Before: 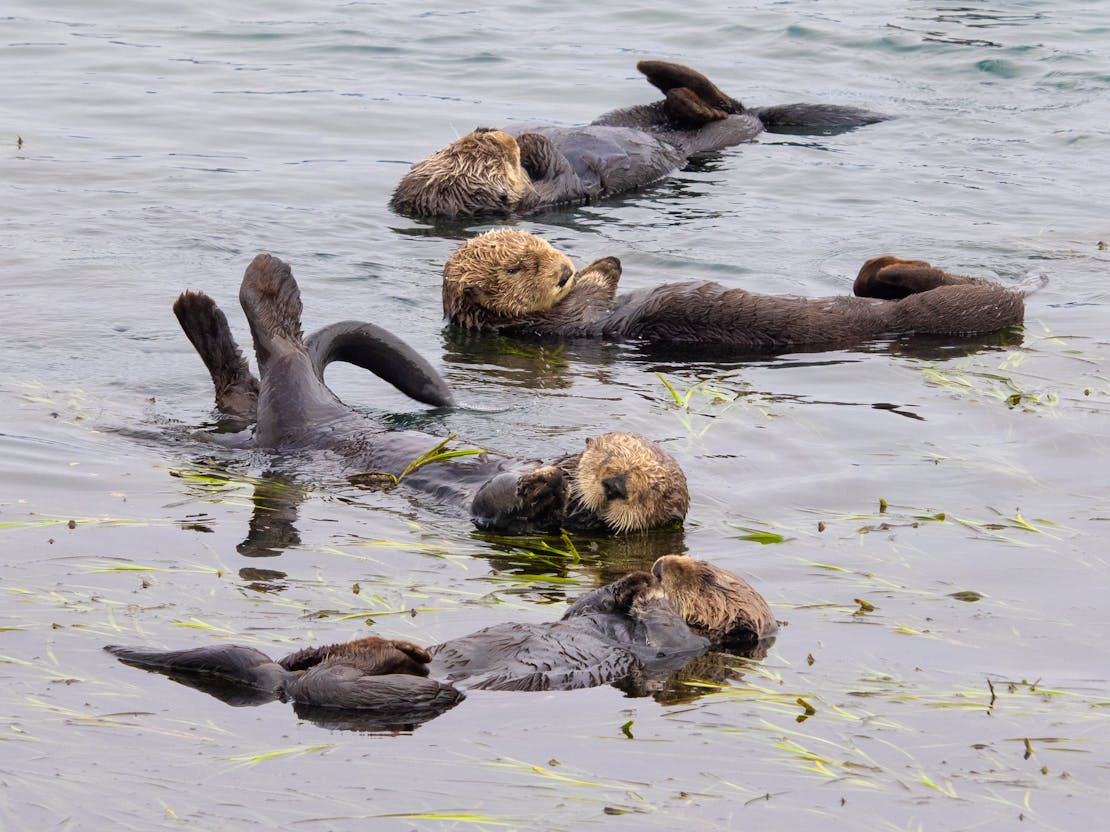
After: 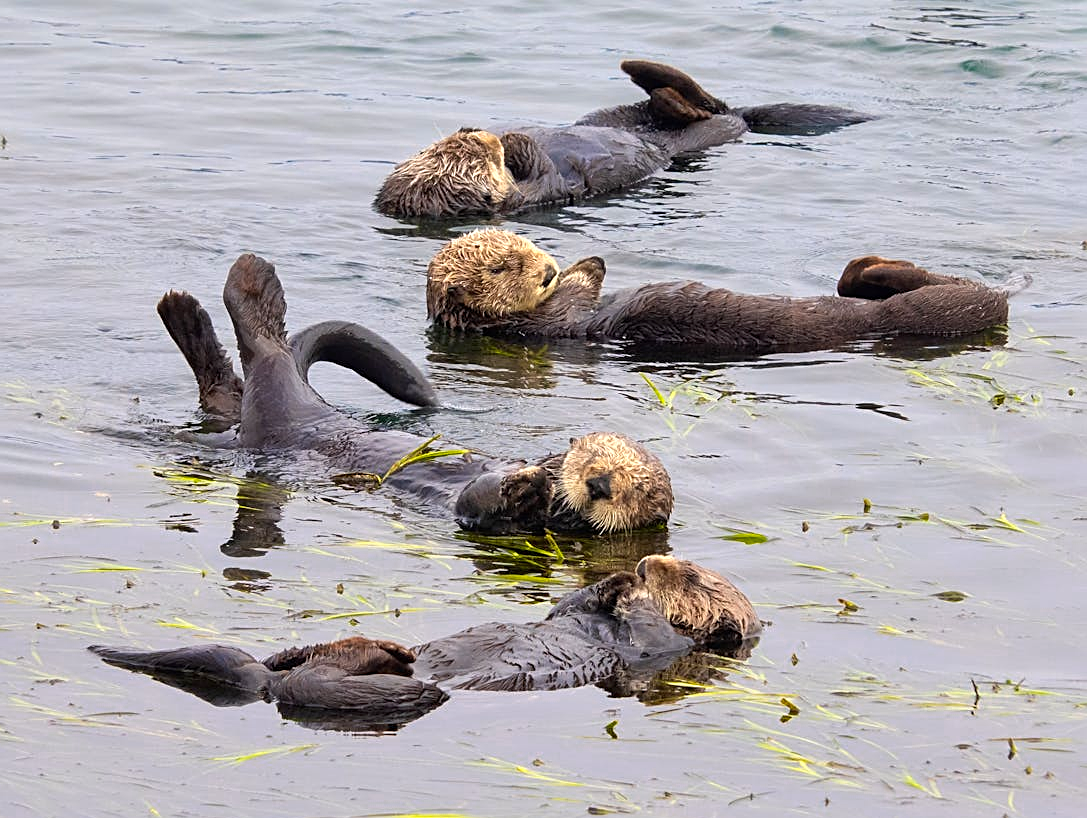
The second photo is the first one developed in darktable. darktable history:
crop and rotate: left 1.529%, right 0.535%, bottom 1.645%
tone equalizer: on, module defaults
sharpen: on, module defaults
color zones: curves: ch0 [(0.099, 0.624) (0.257, 0.596) (0.384, 0.376) (0.529, 0.492) (0.697, 0.564) (0.768, 0.532) (0.908, 0.644)]; ch1 [(0.112, 0.564) (0.254, 0.612) (0.432, 0.676) (0.592, 0.456) (0.743, 0.684) (0.888, 0.536)]; ch2 [(0.25, 0.5) (0.469, 0.36) (0.75, 0.5)]
